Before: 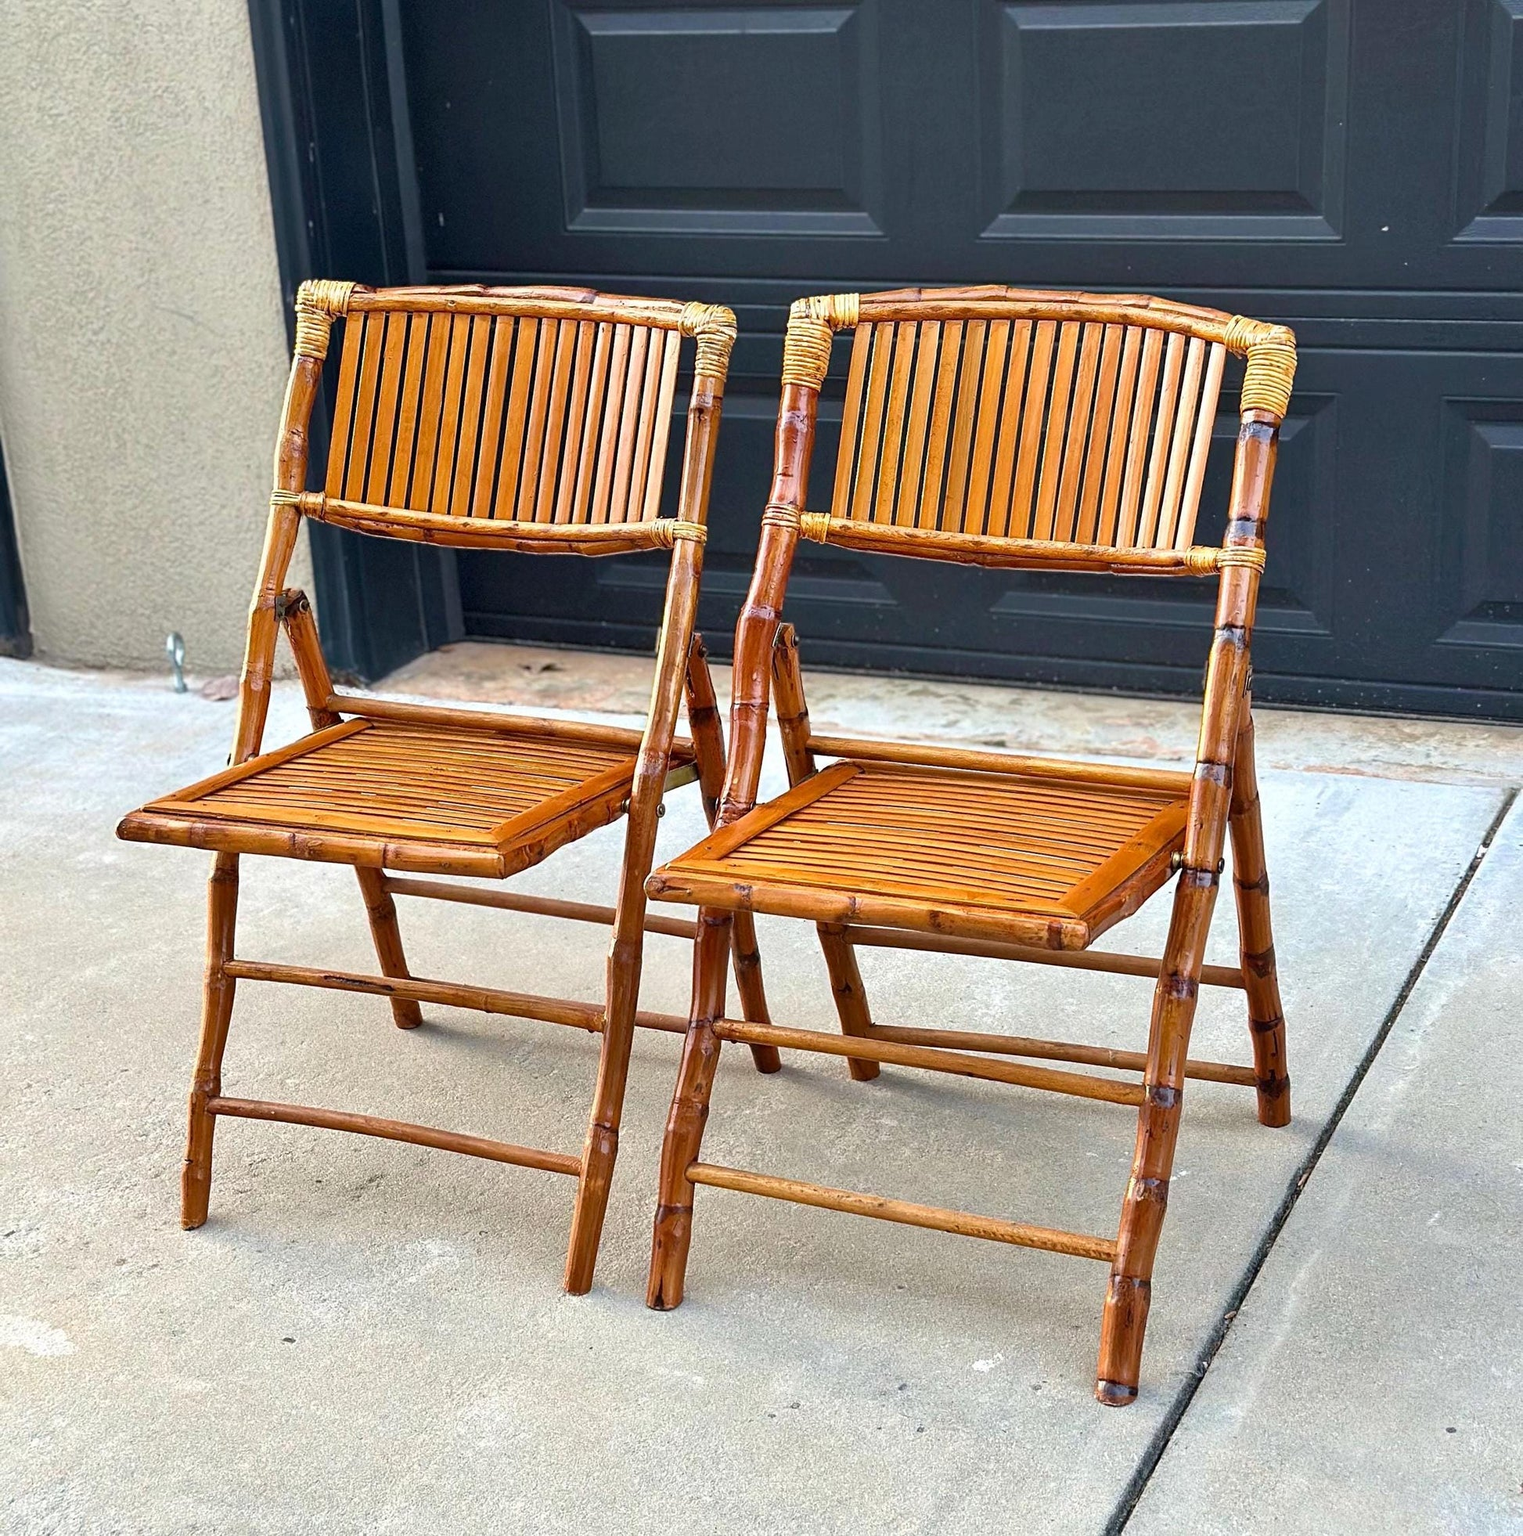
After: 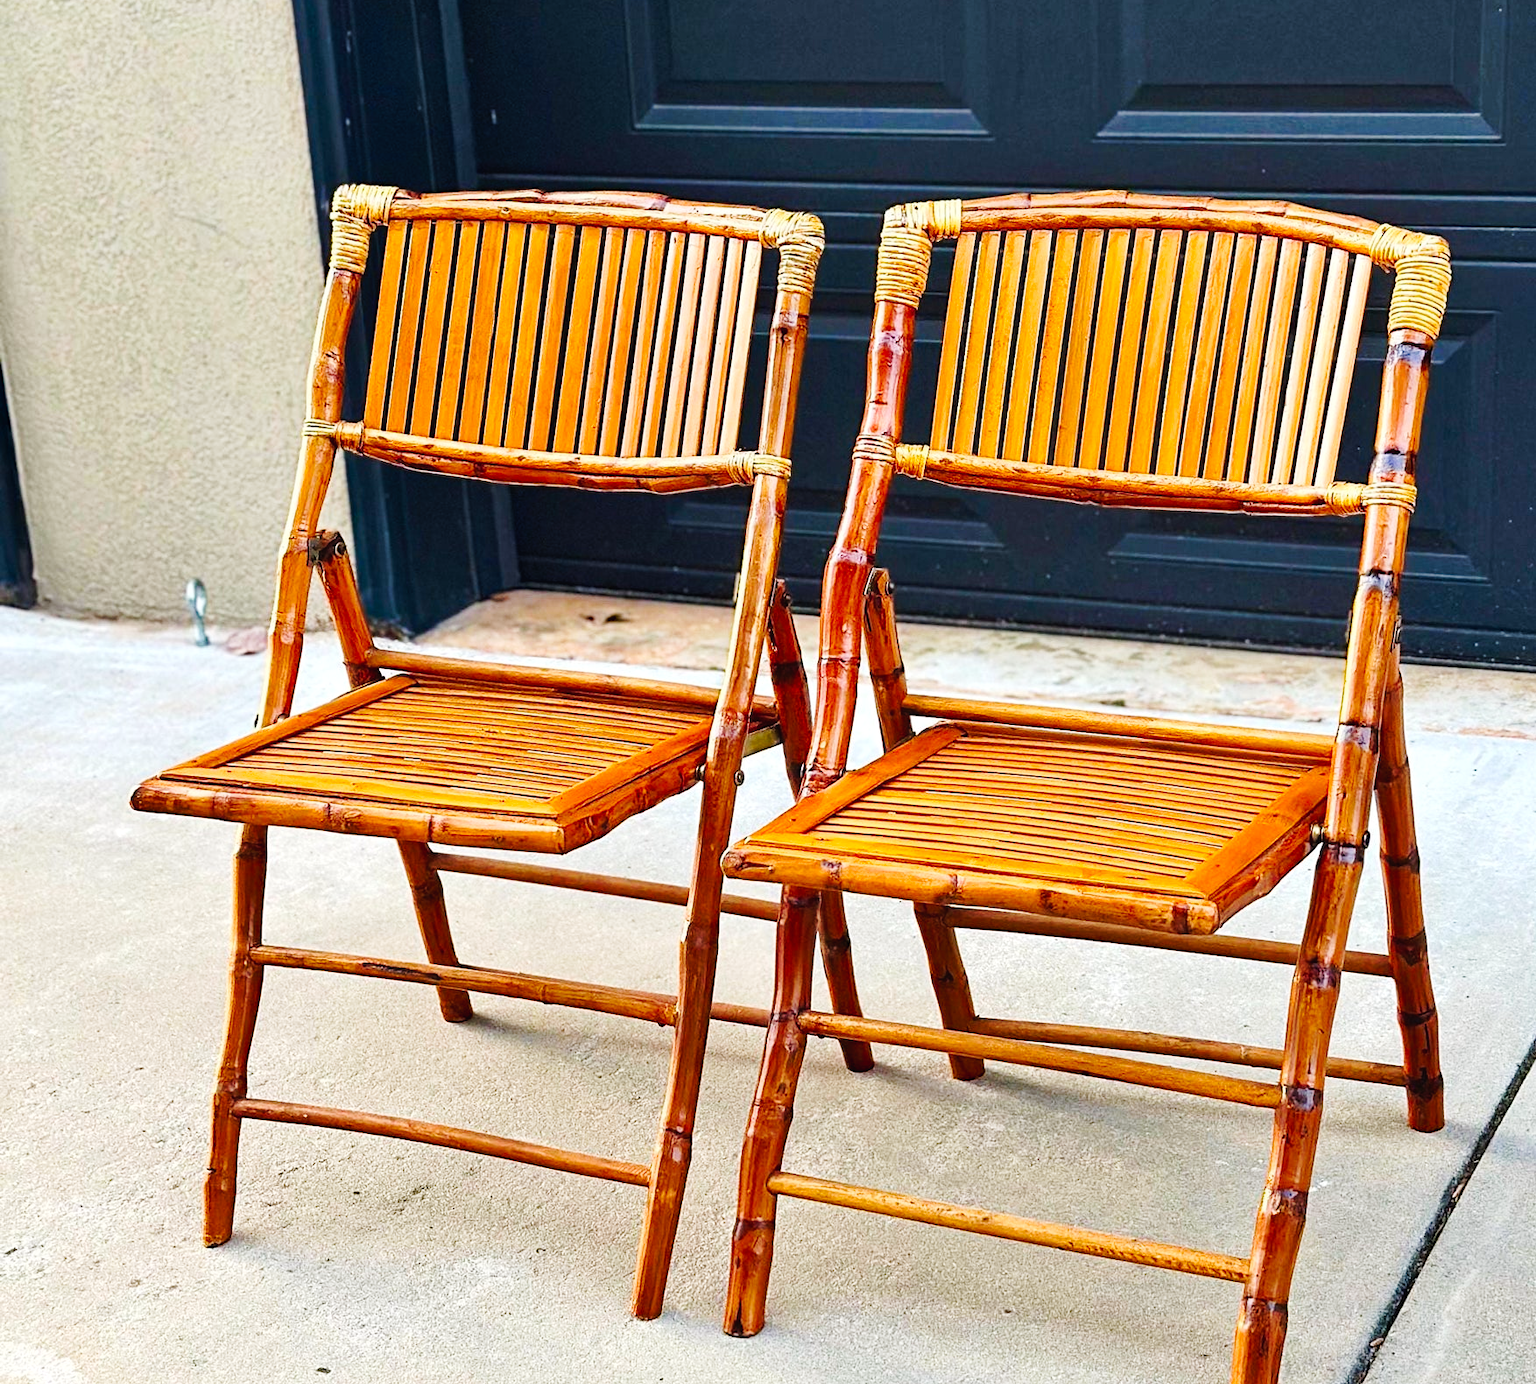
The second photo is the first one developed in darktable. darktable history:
tone curve: curves: ch0 [(0, 0.023) (0.103, 0.087) (0.295, 0.297) (0.445, 0.531) (0.553, 0.665) (0.735, 0.843) (0.994, 1)]; ch1 [(0, 0) (0.427, 0.346) (0.456, 0.426) (0.484, 0.494) (0.509, 0.505) (0.535, 0.56) (0.581, 0.632) (0.646, 0.715) (1, 1)]; ch2 [(0, 0) (0.369, 0.388) (0.449, 0.431) (0.501, 0.495) (0.533, 0.518) (0.572, 0.612) (0.677, 0.752) (1, 1)], preserve colors none
contrast brightness saturation: contrast 0.037, saturation 0.16
haze removal: strength 0.299, distance 0.254, compatibility mode true, adaptive false
crop: top 7.493%, right 9.817%, bottom 11.904%
